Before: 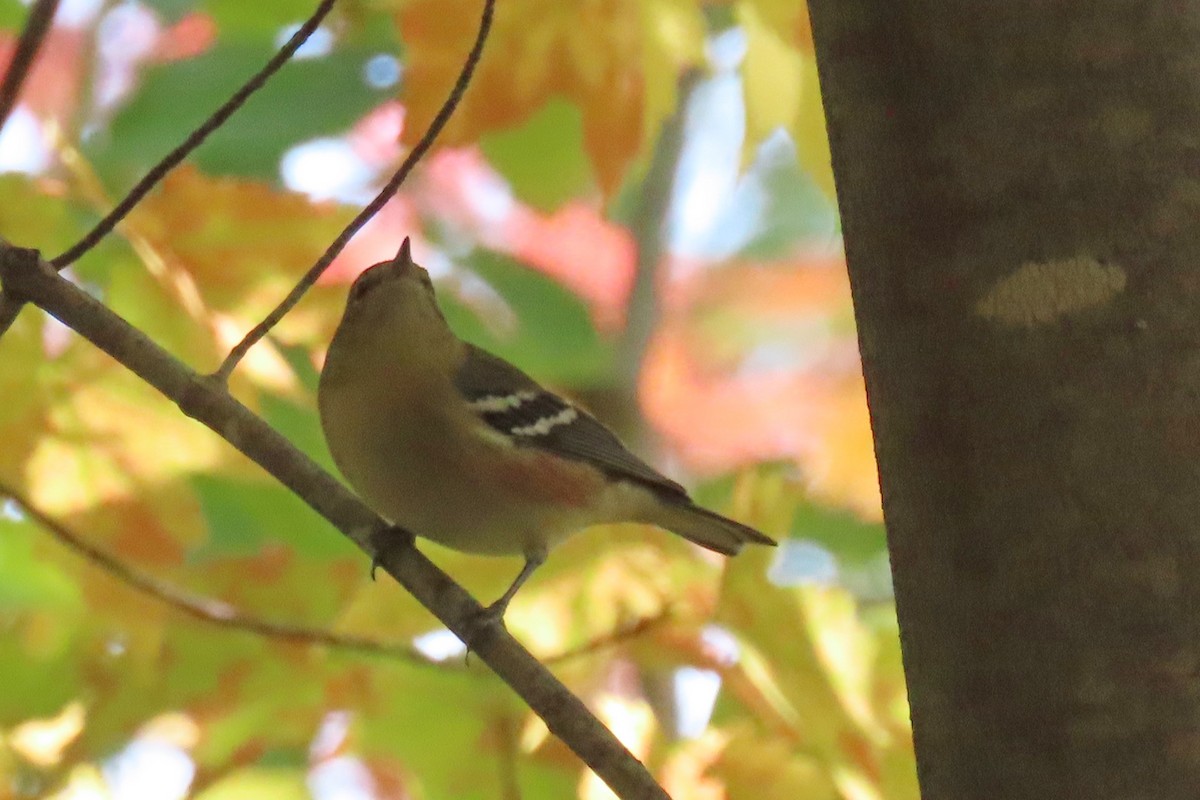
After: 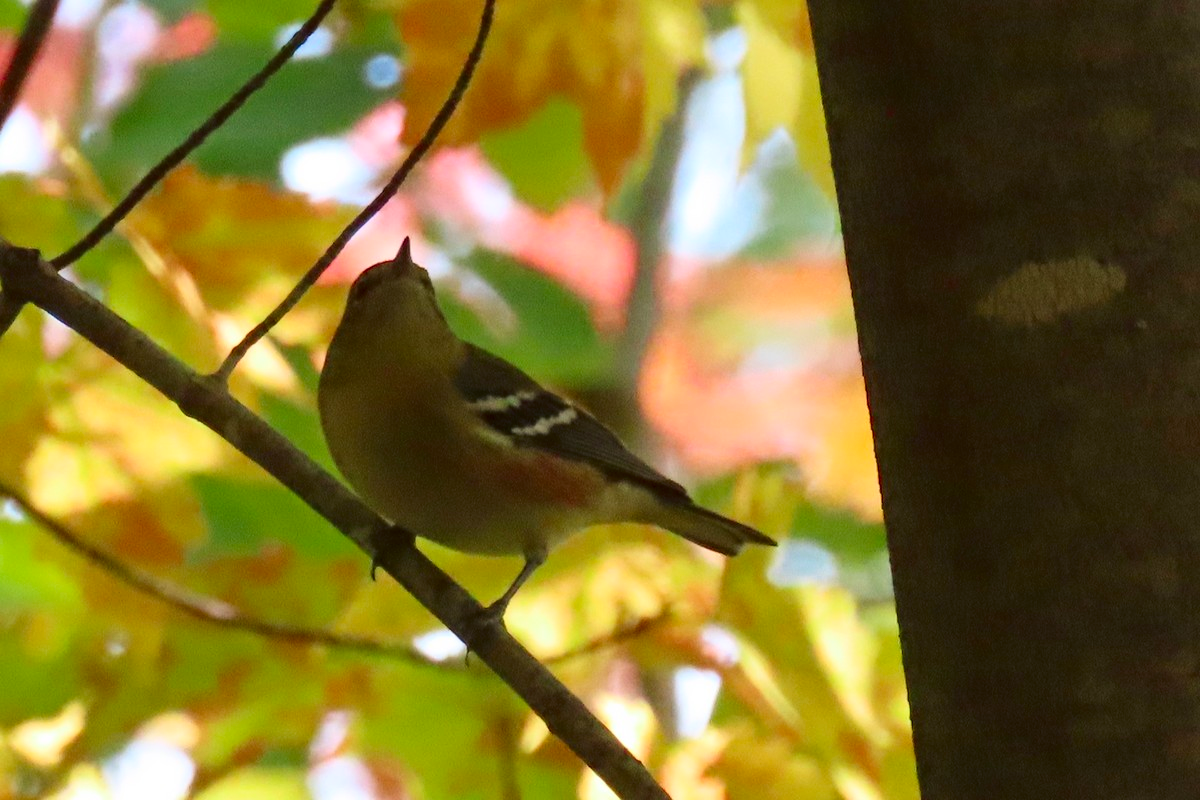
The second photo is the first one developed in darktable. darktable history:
contrast brightness saturation: contrast 0.185, brightness -0.114, saturation 0.206
